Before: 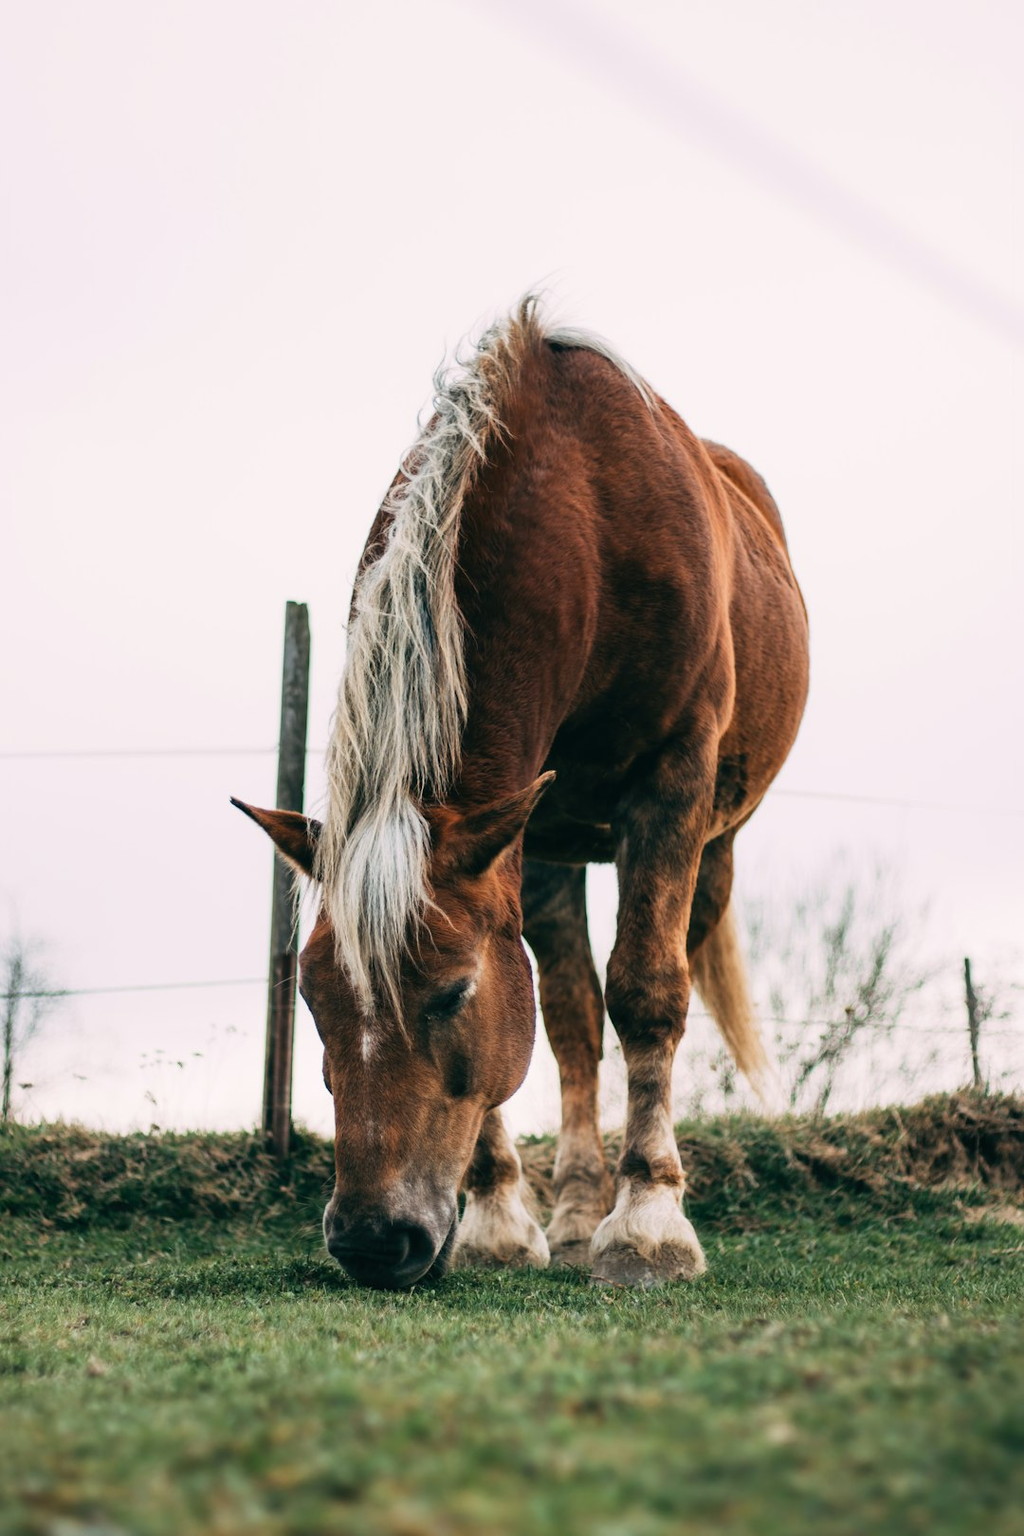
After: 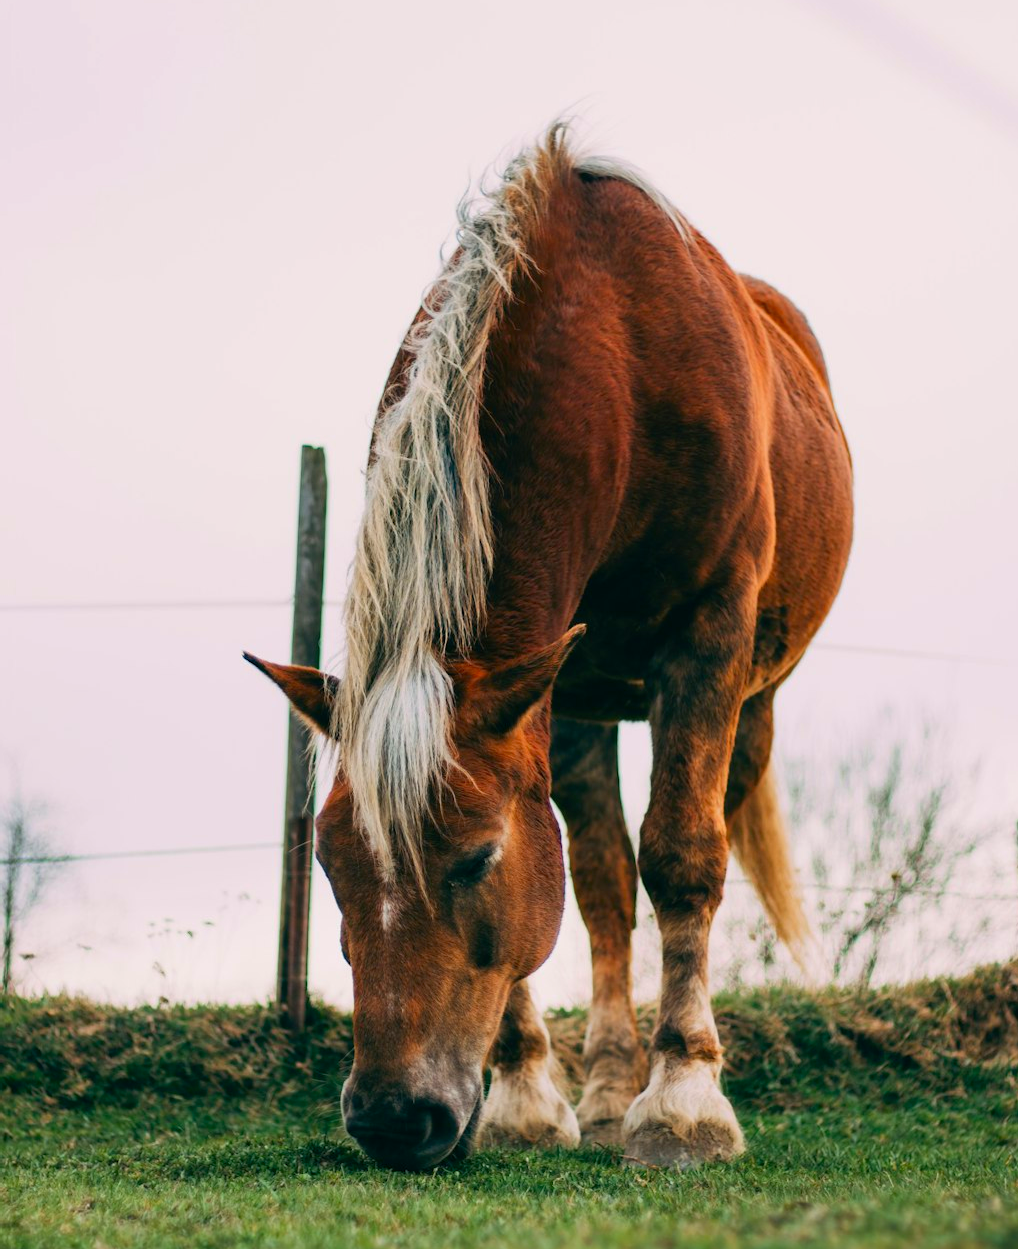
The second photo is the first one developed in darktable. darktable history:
crop and rotate: angle 0.03°, top 11.643%, right 5.651%, bottom 11.189%
contrast brightness saturation: saturation 0.5
exposure: black level correction 0.001, exposure -0.125 EV, compensate exposure bias true, compensate highlight preservation false
shadows and highlights: radius 125.46, shadows 21.19, highlights -21.19, low approximation 0.01
